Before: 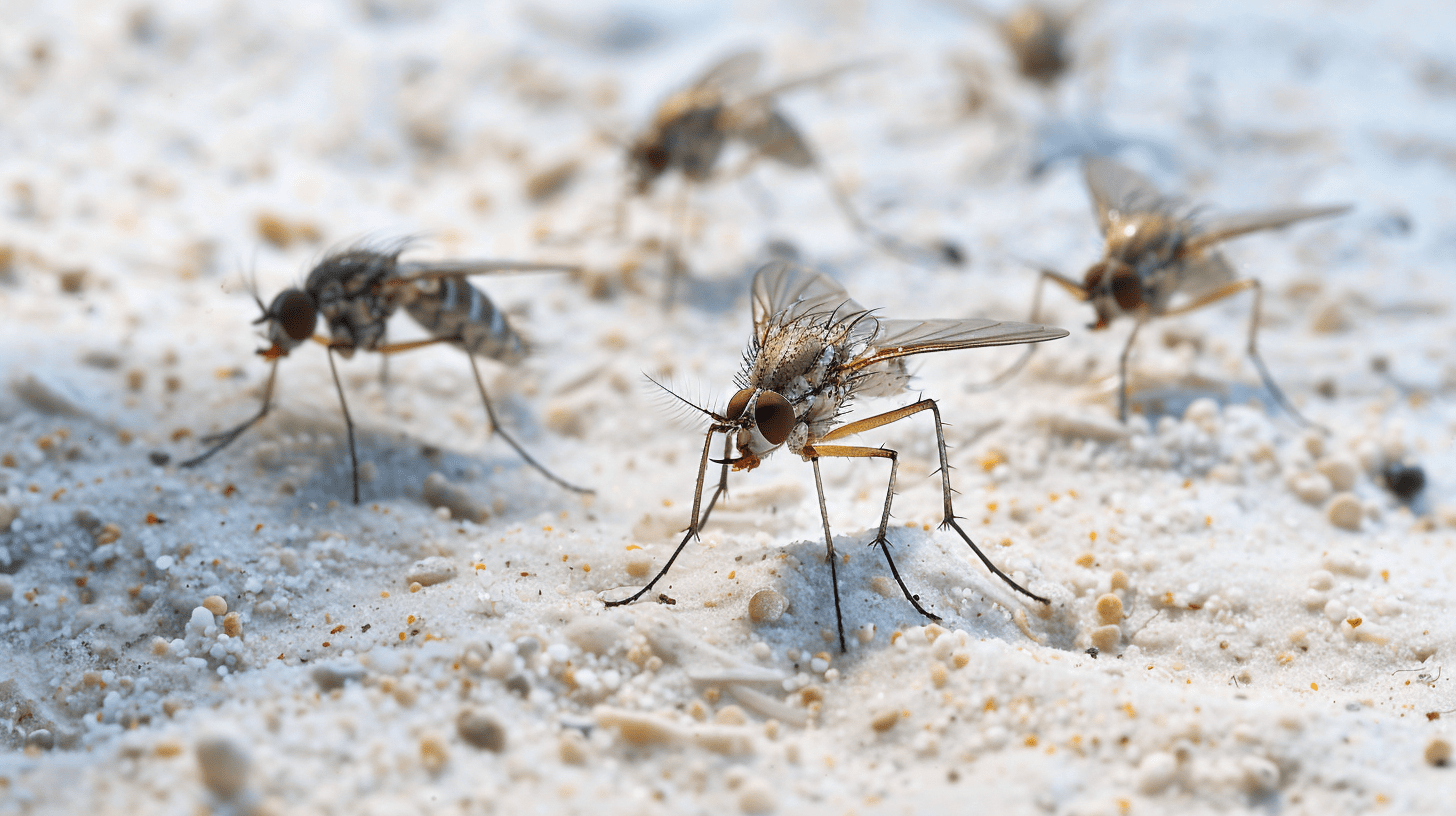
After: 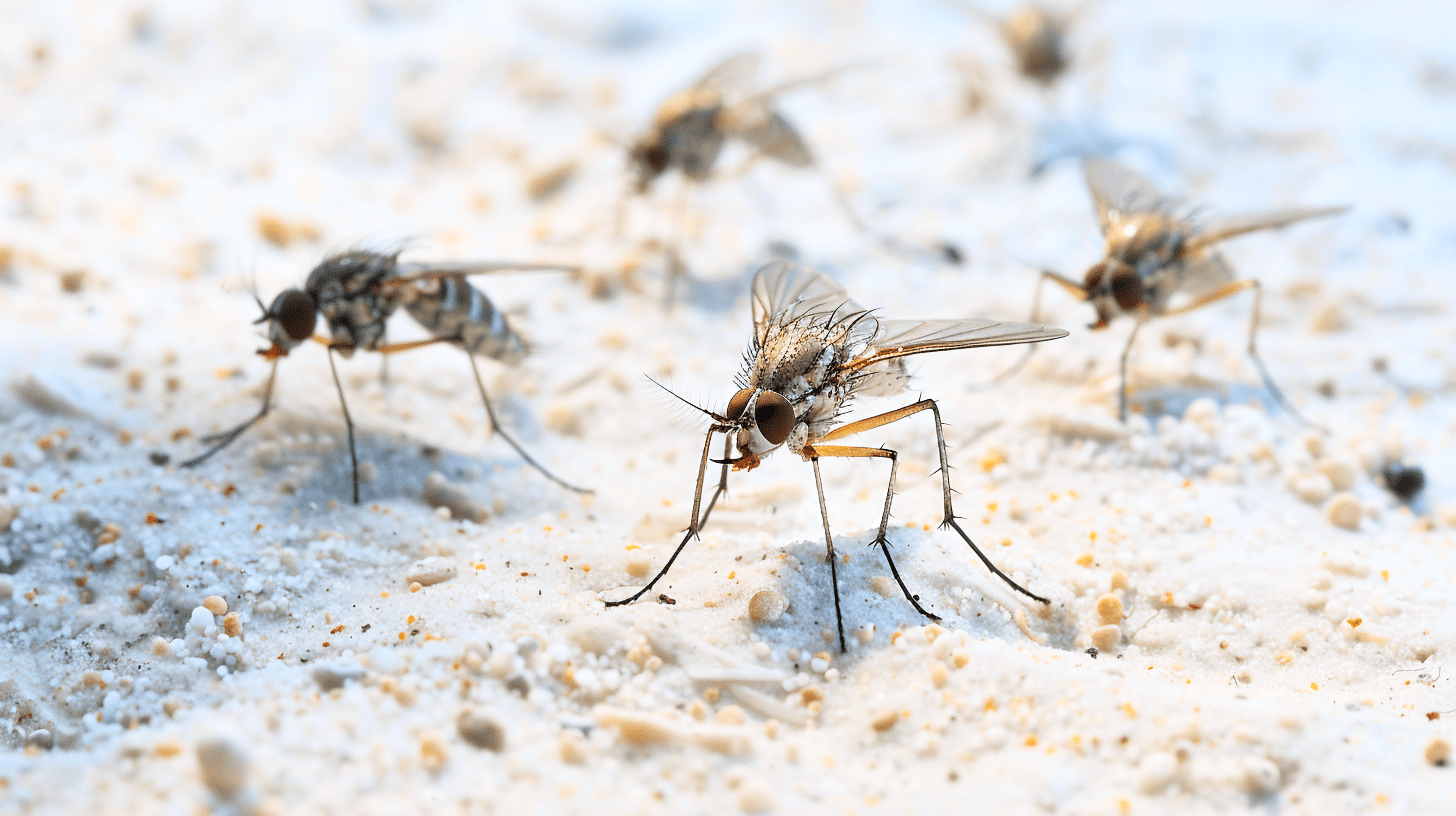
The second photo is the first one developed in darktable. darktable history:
tone curve: curves: ch0 [(0, 0) (0.004, 0.001) (0.133, 0.132) (0.325, 0.395) (0.455, 0.565) (0.832, 0.925) (1, 1)], color space Lab, linked channels, preserve colors none
